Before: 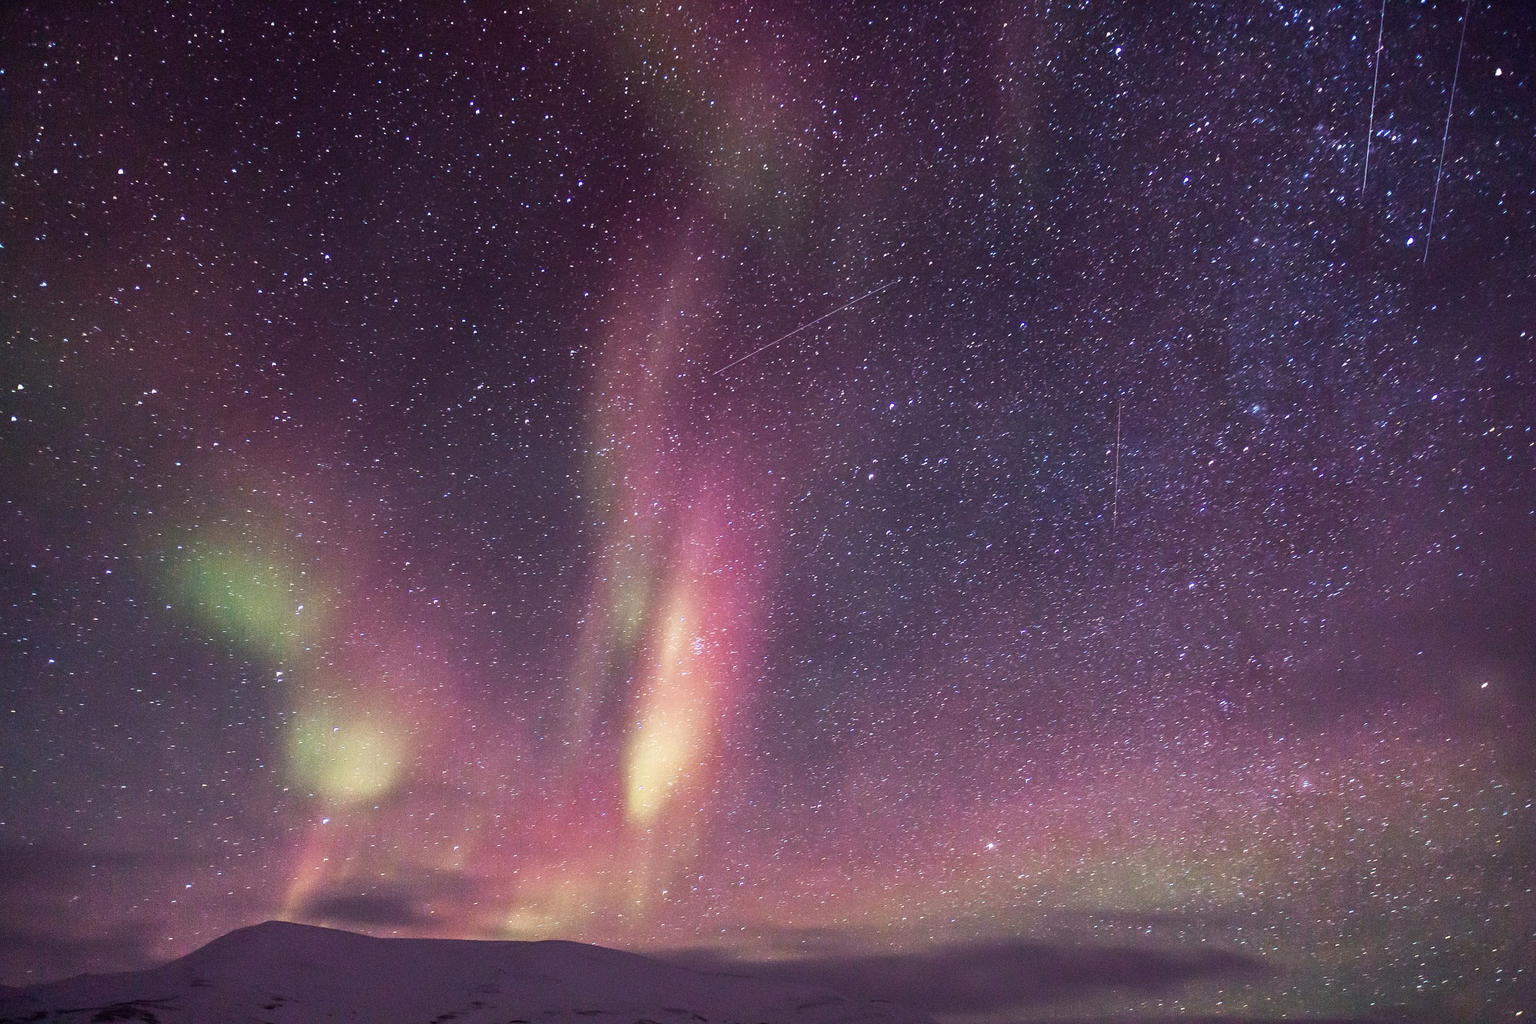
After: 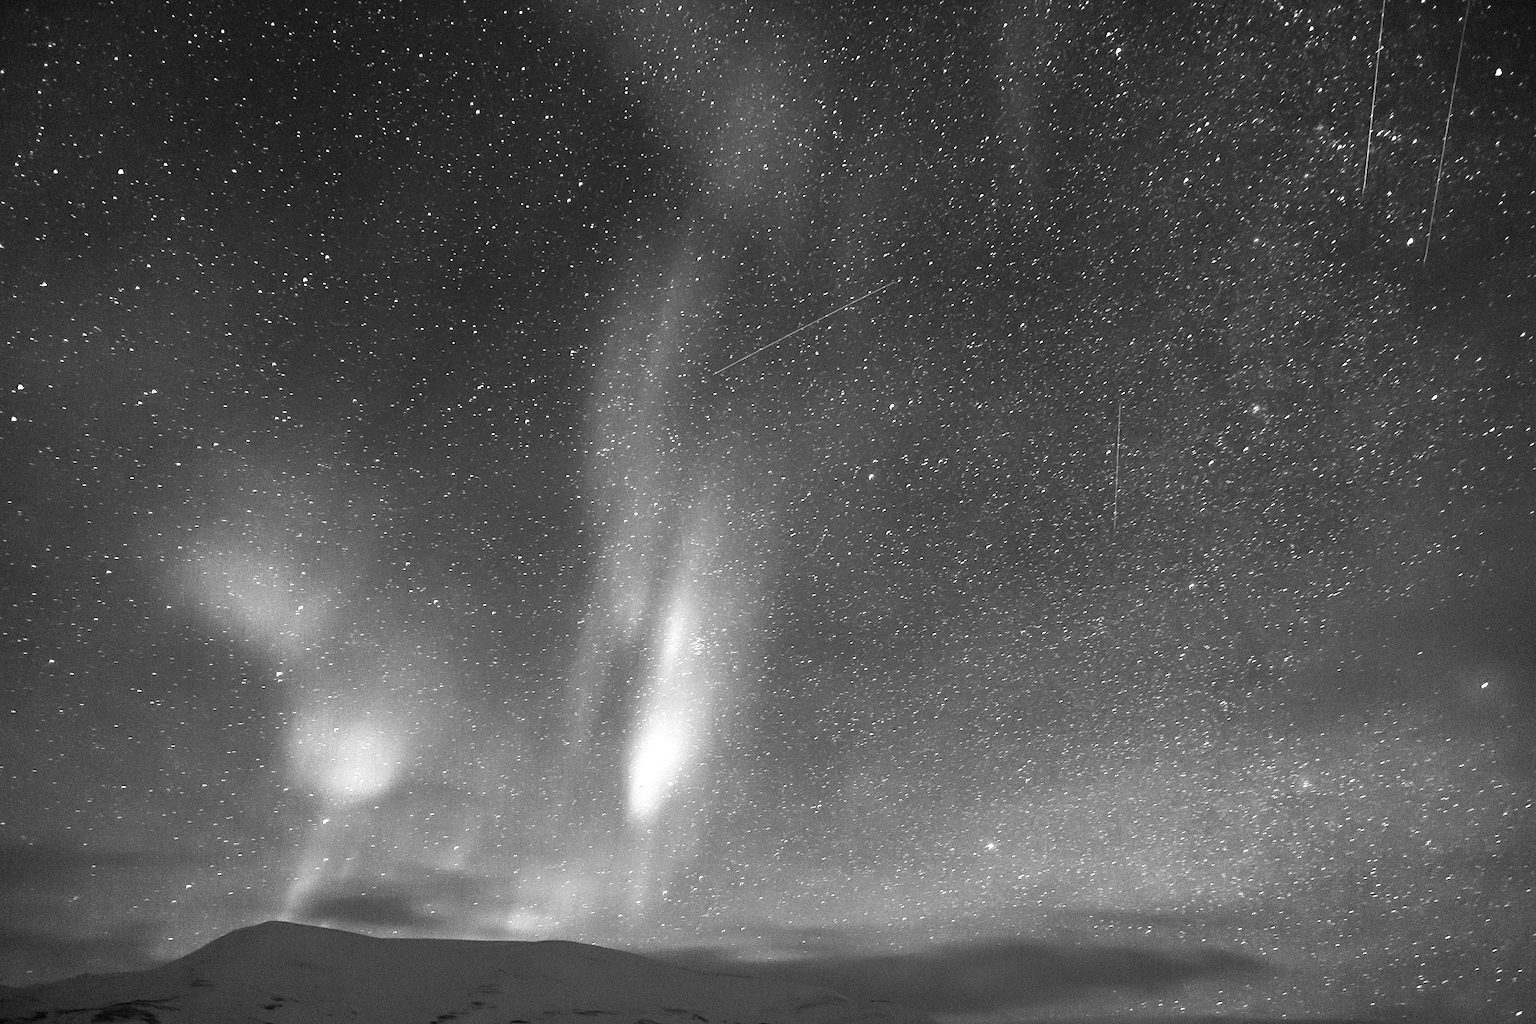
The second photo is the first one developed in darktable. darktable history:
monochrome: on, module defaults
exposure: black level correction 0, exposure 0.5 EV, compensate exposure bias true, compensate highlight preservation false
